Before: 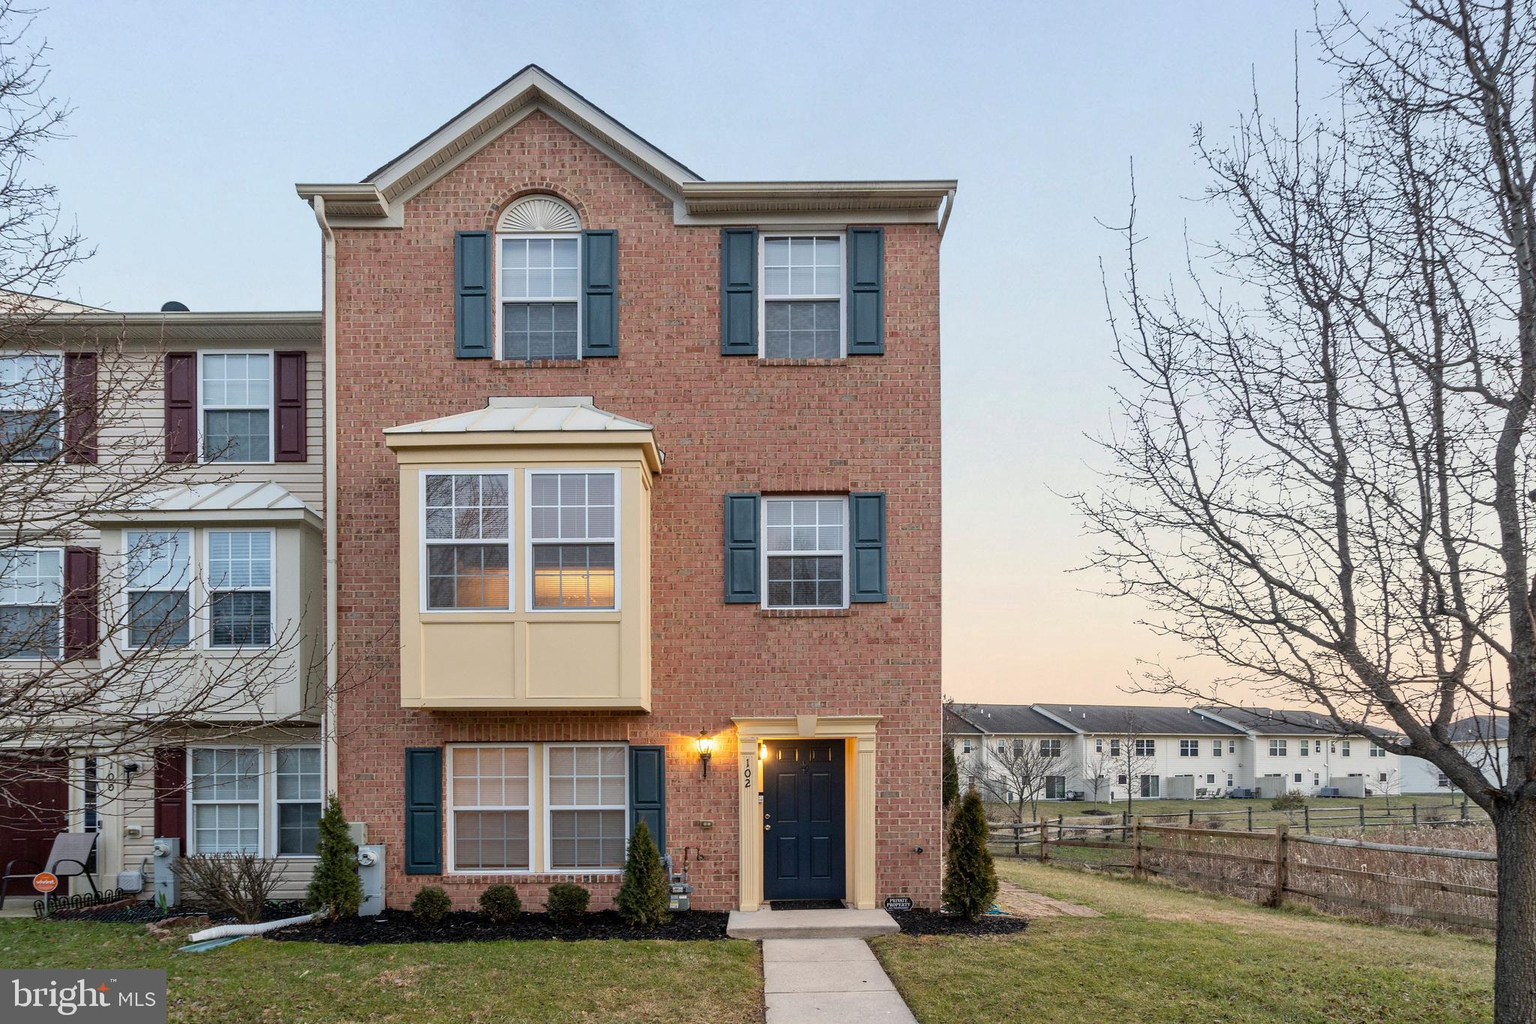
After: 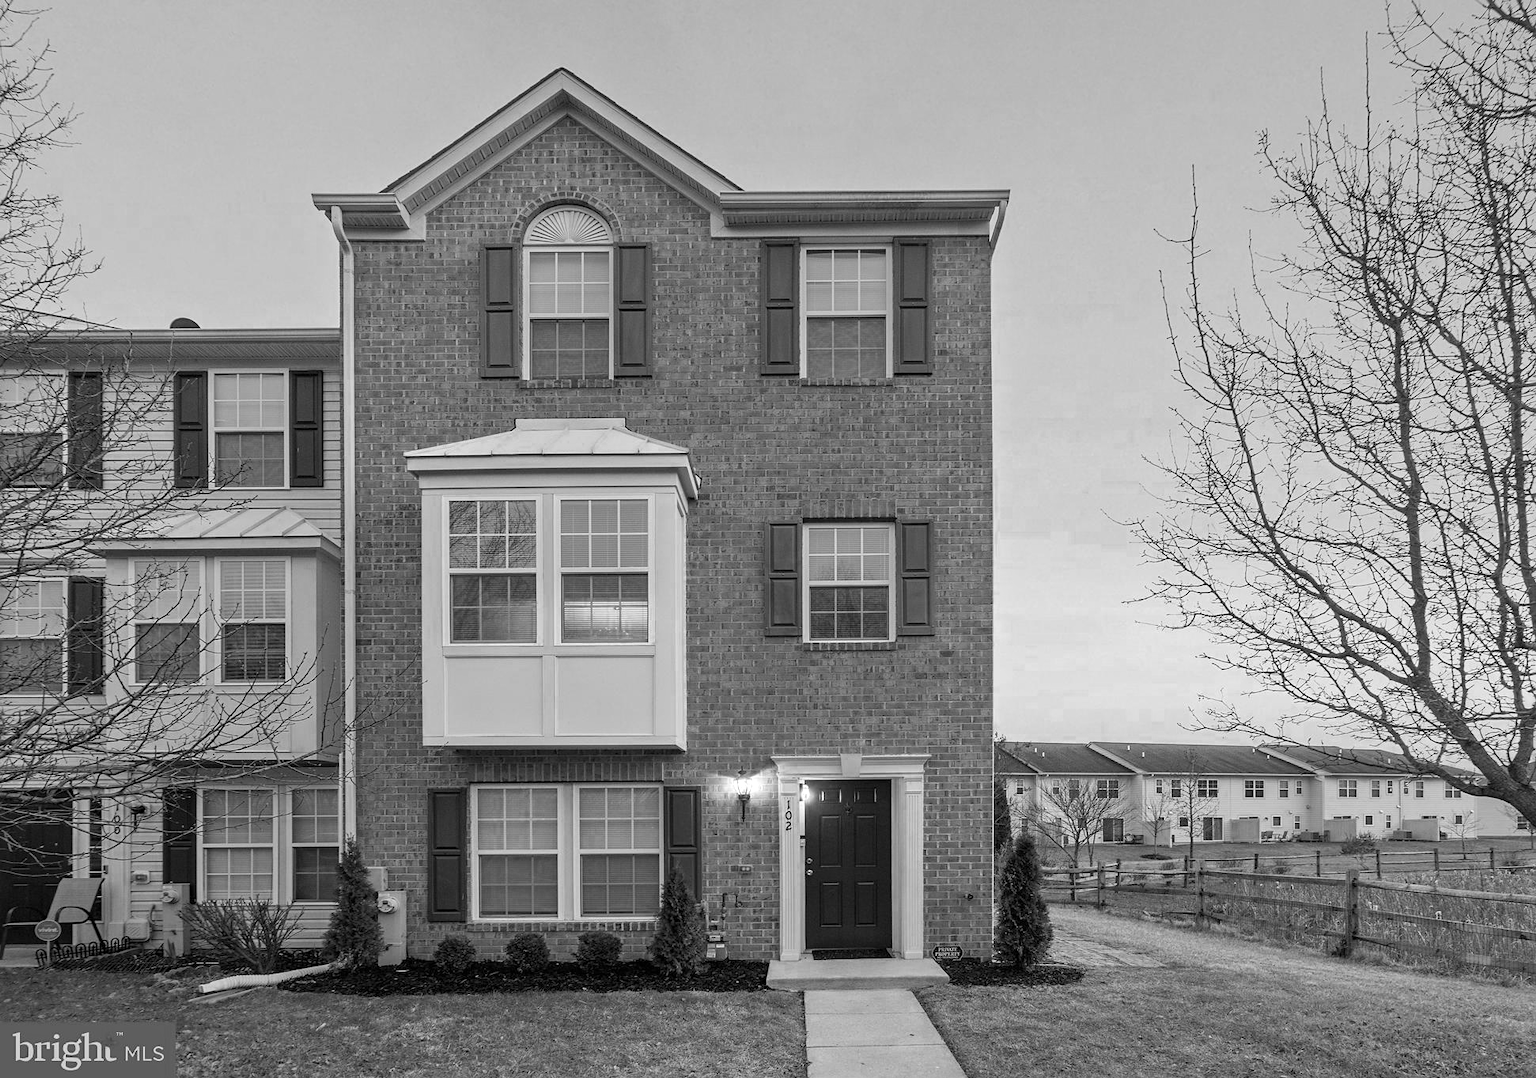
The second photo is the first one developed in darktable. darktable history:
sharpen: amount 0.2
exposure: black level correction 0, exposure 0.7 EV, compensate highlight preservation false
monochrome: a 79.32, b 81.83, size 1.1
crop and rotate: right 5.167%
color zones: curves: ch0 [(0.035, 0.242) (0.25, 0.5) (0.384, 0.214) (0.488, 0.255) (0.75, 0.5)]; ch1 [(0.063, 0.379) (0.25, 0.5) (0.354, 0.201) (0.489, 0.085) (0.729, 0.271)]; ch2 [(0.25, 0.5) (0.38, 0.517) (0.442, 0.51) (0.735, 0.456)]
